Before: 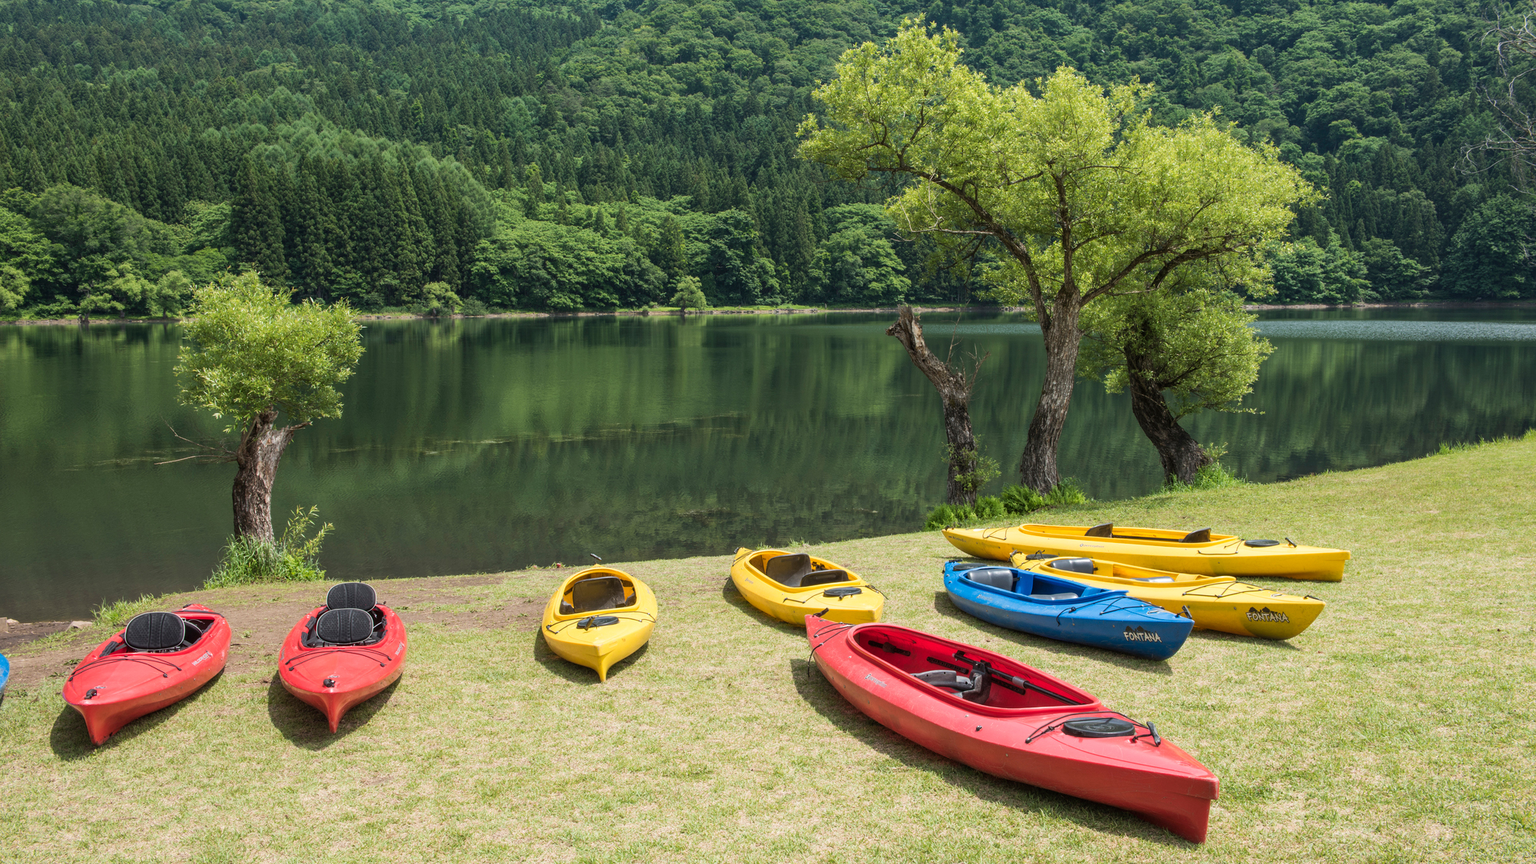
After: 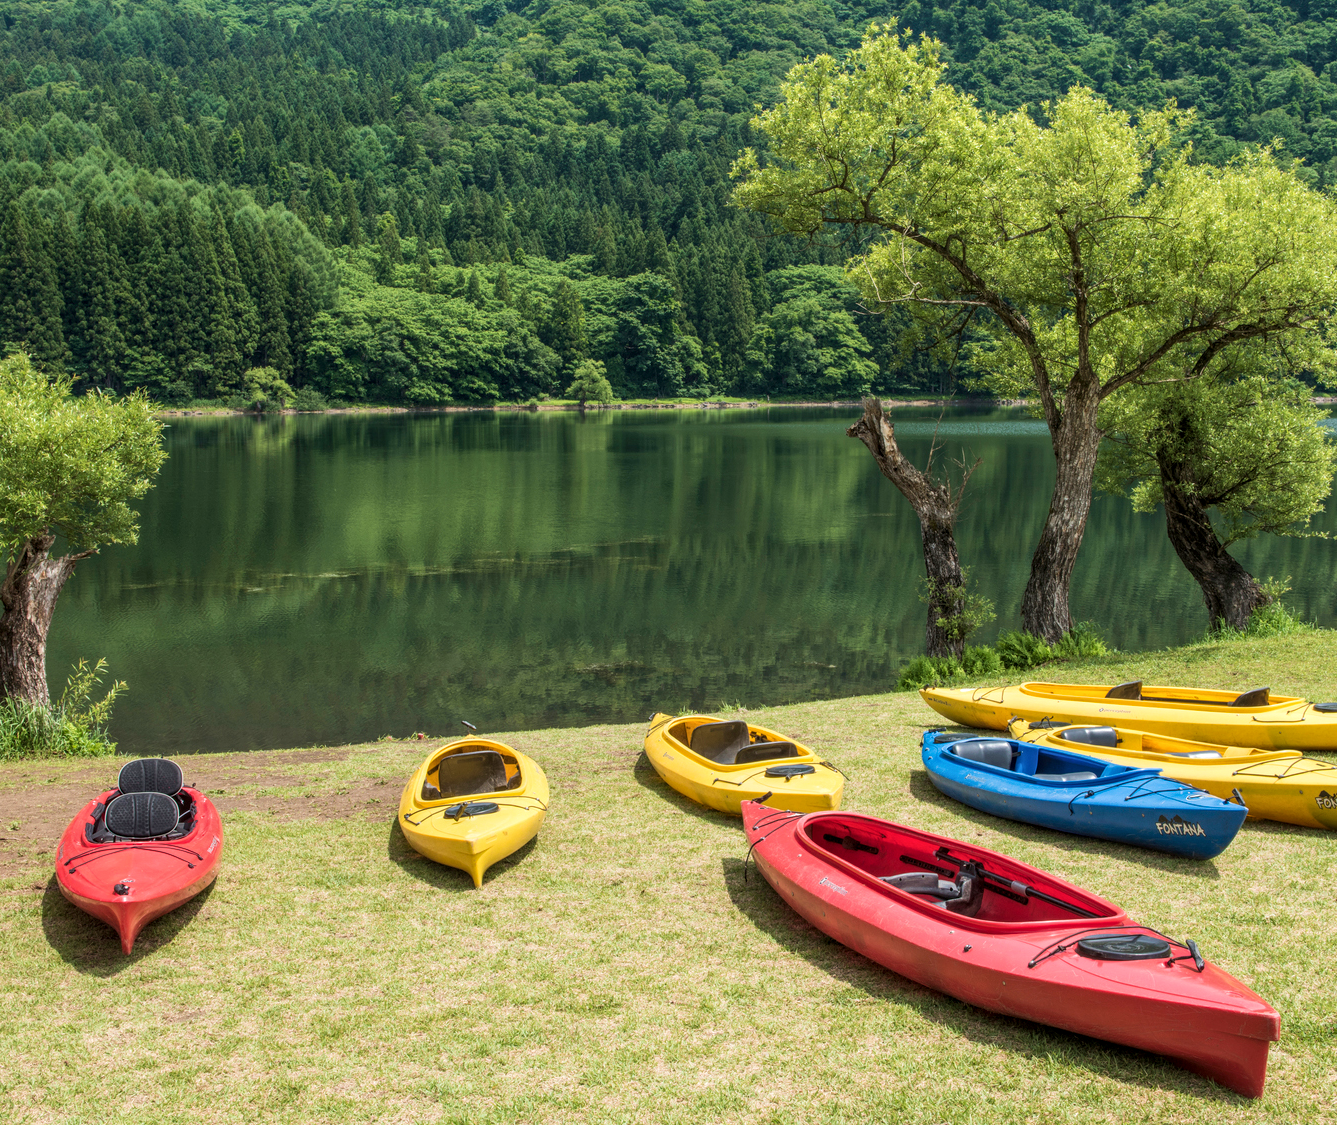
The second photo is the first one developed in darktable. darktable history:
velvia: on, module defaults
crop: left 15.369%, right 17.743%
local contrast: on, module defaults
